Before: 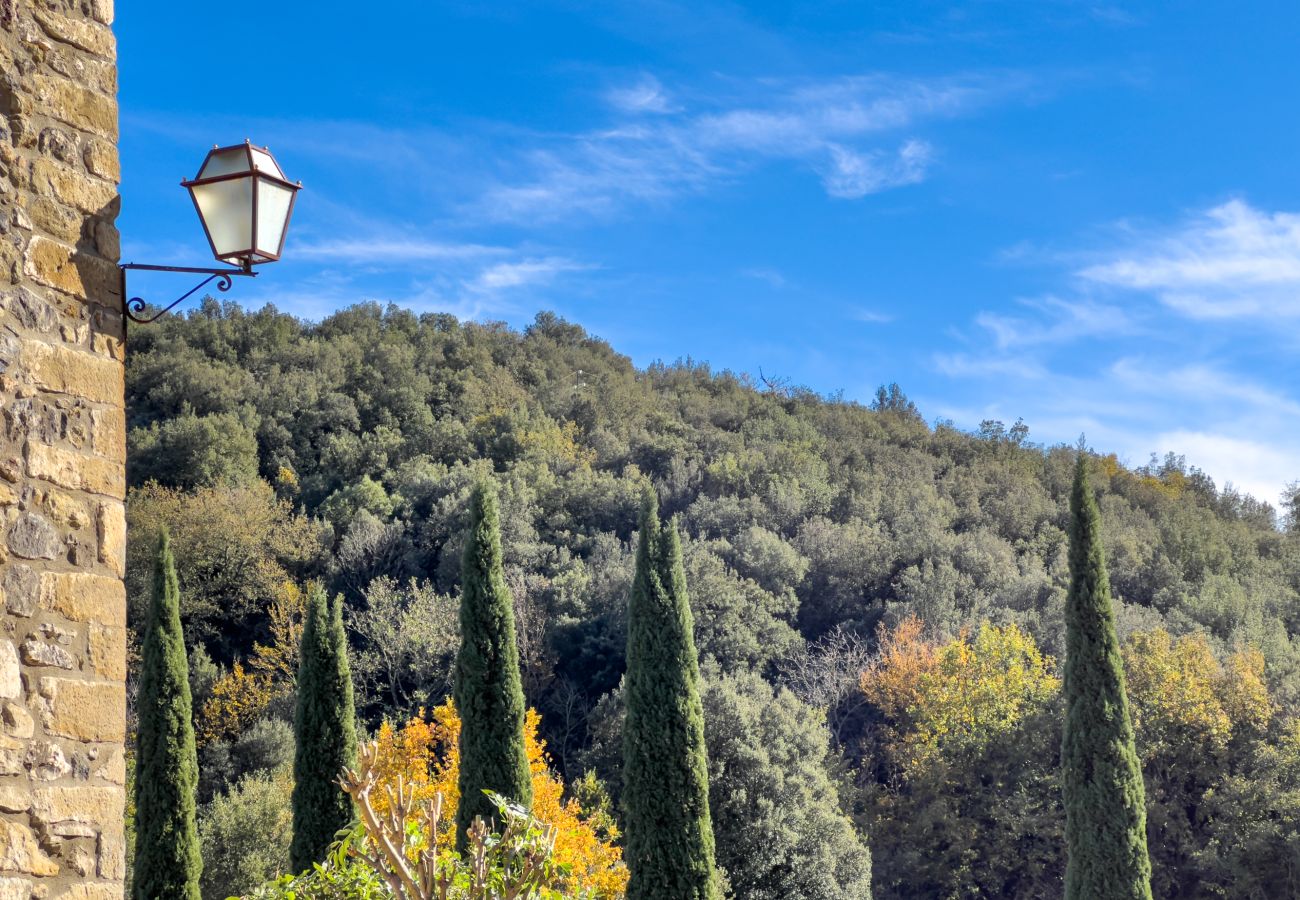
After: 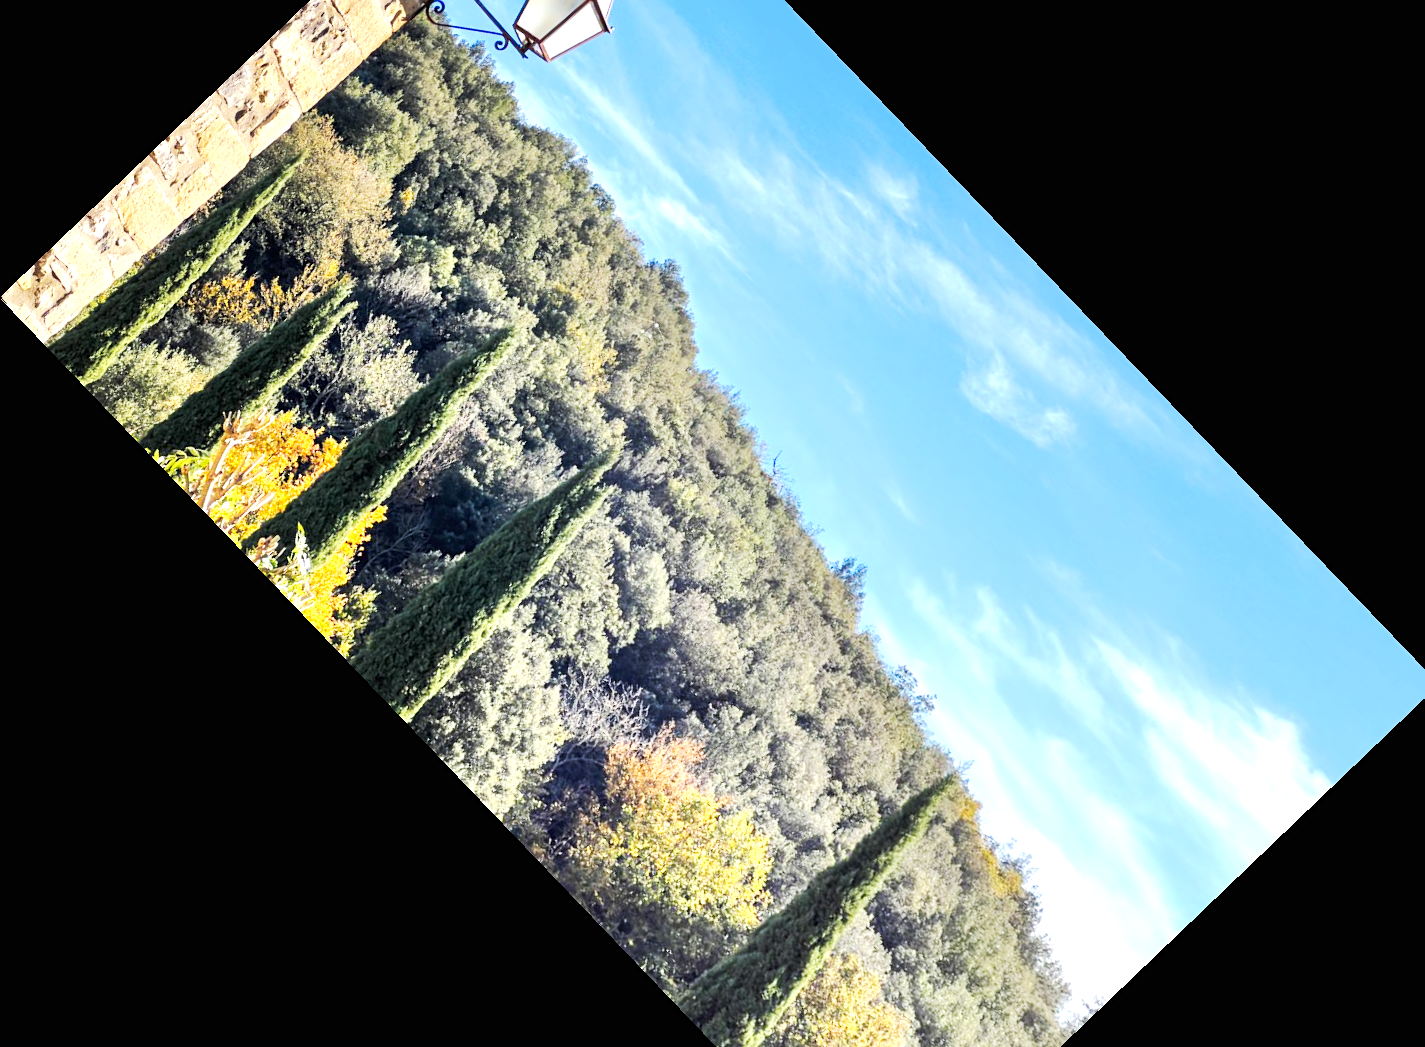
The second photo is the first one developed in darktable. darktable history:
crop and rotate: angle -46.26°, top 16.234%, right 0.912%, bottom 11.704%
tone curve: curves: ch0 [(0, 0) (0.003, 0.003) (0.011, 0.012) (0.025, 0.023) (0.044, 0.04) (0.069, 0.056) (0.1, 0.082) (0.136, 0.107) (0.177, 0.144) (0.224, 0.186) (0.277, 0.237) (0.335, 0.297) (0.399, 0.37) (0.468, 0.465) (0.543, 0.567) (0.623, 0.68) (0.709, 0.782) (0.801, 0.86) (0.898, 0.924) (1, 1)], preserve colors none
exposure: black level correction 0, exposure 1 EV, compensate exposure bias true, compensate highlight preservation false
sharpen: amount 0.2
rotate and perspective: rotation 1.69°, lens shift (vertical) -0.023, lens shift (horizontal) -0.291, crop left 0.025, crop right 0.988, crop top 0.092, crop bottom 0.842
